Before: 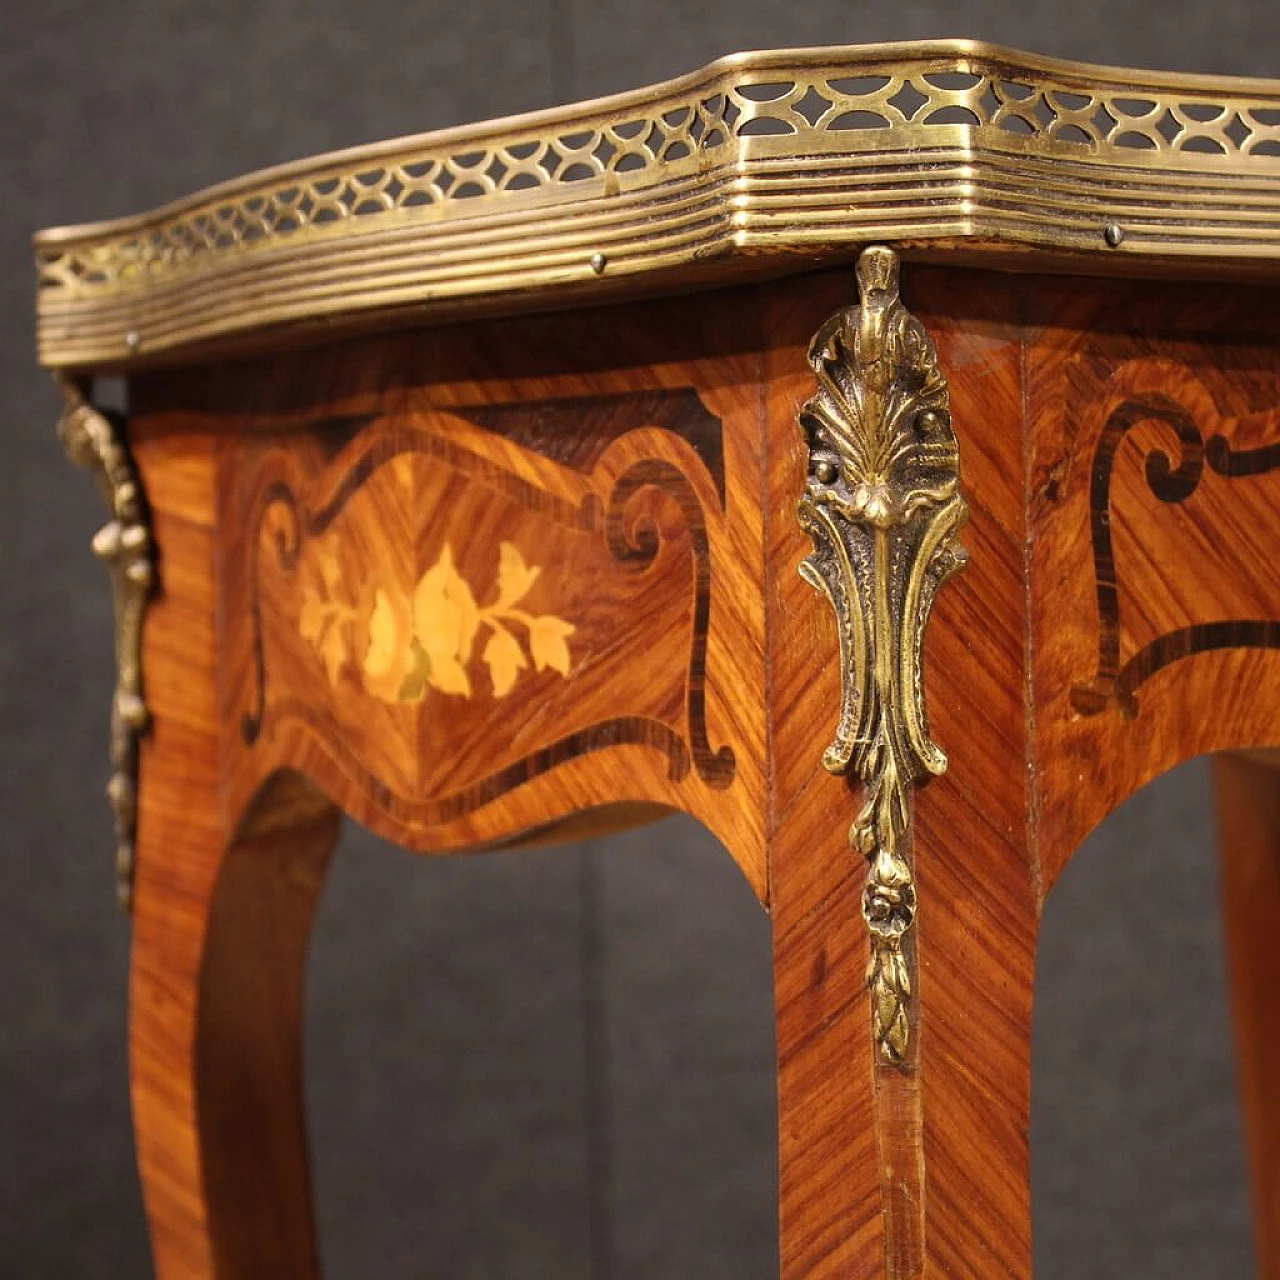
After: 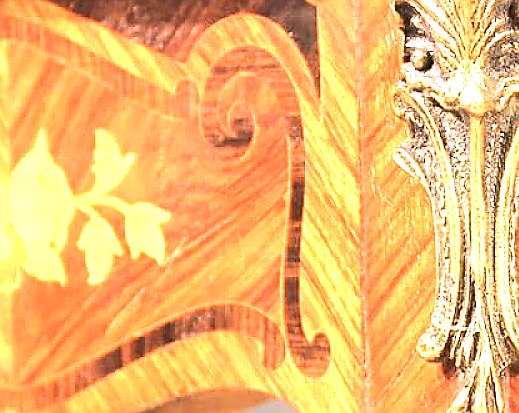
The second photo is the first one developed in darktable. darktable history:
crop: left 31.641%, top 32.293%, right 27.804%, bottom 35.377%
sharpen: on, module defaults
exposure: exposure 1.989 EV, compensate exposure bias true, compensate highlight preservation false
contrast brightness saturation: saturation -0.159
tone equalizer: -8 EV 0.026 EV, -7 EV -0.018 EV, -6 EV 0.041 EV, -5 EV 0.036 EV, -4 EV 0.292 EV, -3 EV 0.639 EV, -2 EV 0.565 EV, -1 EV 0.187 EV, +0 EV 0.052 EV, edges refinement/feathering 500, mask exposure compensation -1.57 EV, preserve details no
